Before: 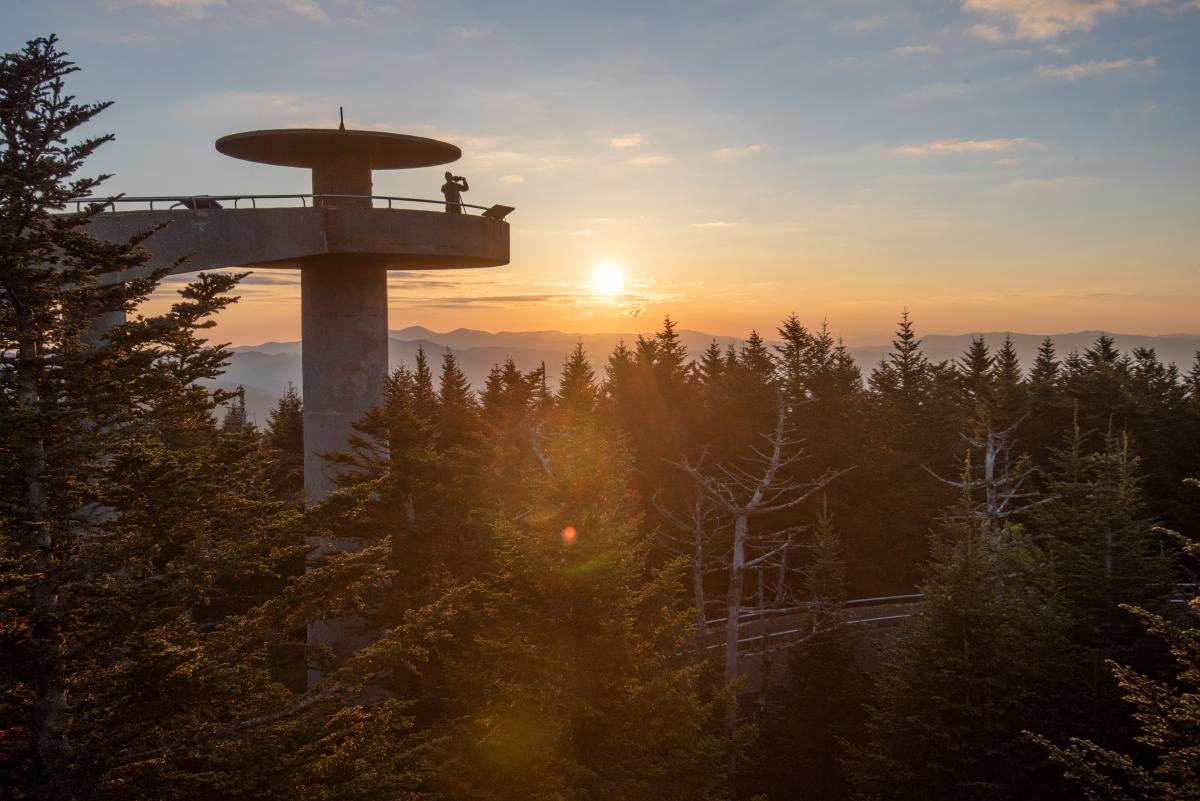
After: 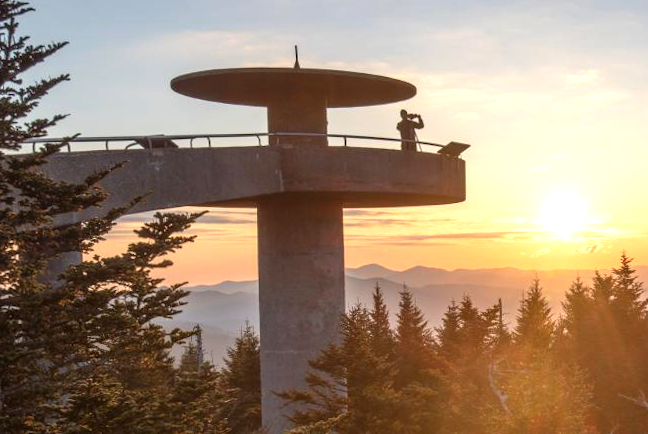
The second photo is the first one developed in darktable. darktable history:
crop and rotate: left 3.047%, top 7.509%, right 42.236%, bottom 37.598%
rotate and perspective: rotation -0.45°, automatic cropping original format, crop left 0.008, crop right 0.992, crop top 0.012, crop bottom 0.988
exposure: black level correction 0, exposure 0.7 EV, compensate exposure bias true, compensate highlight preservation false
